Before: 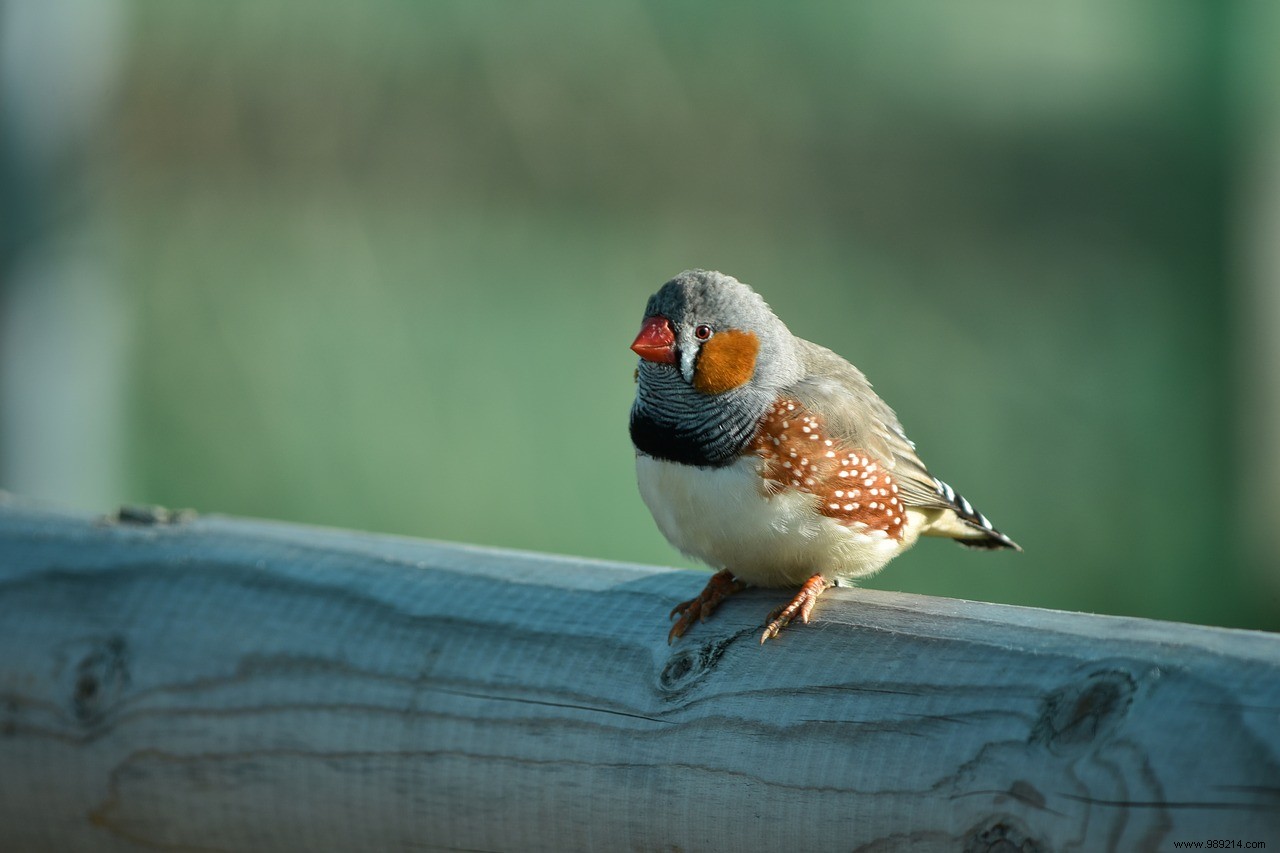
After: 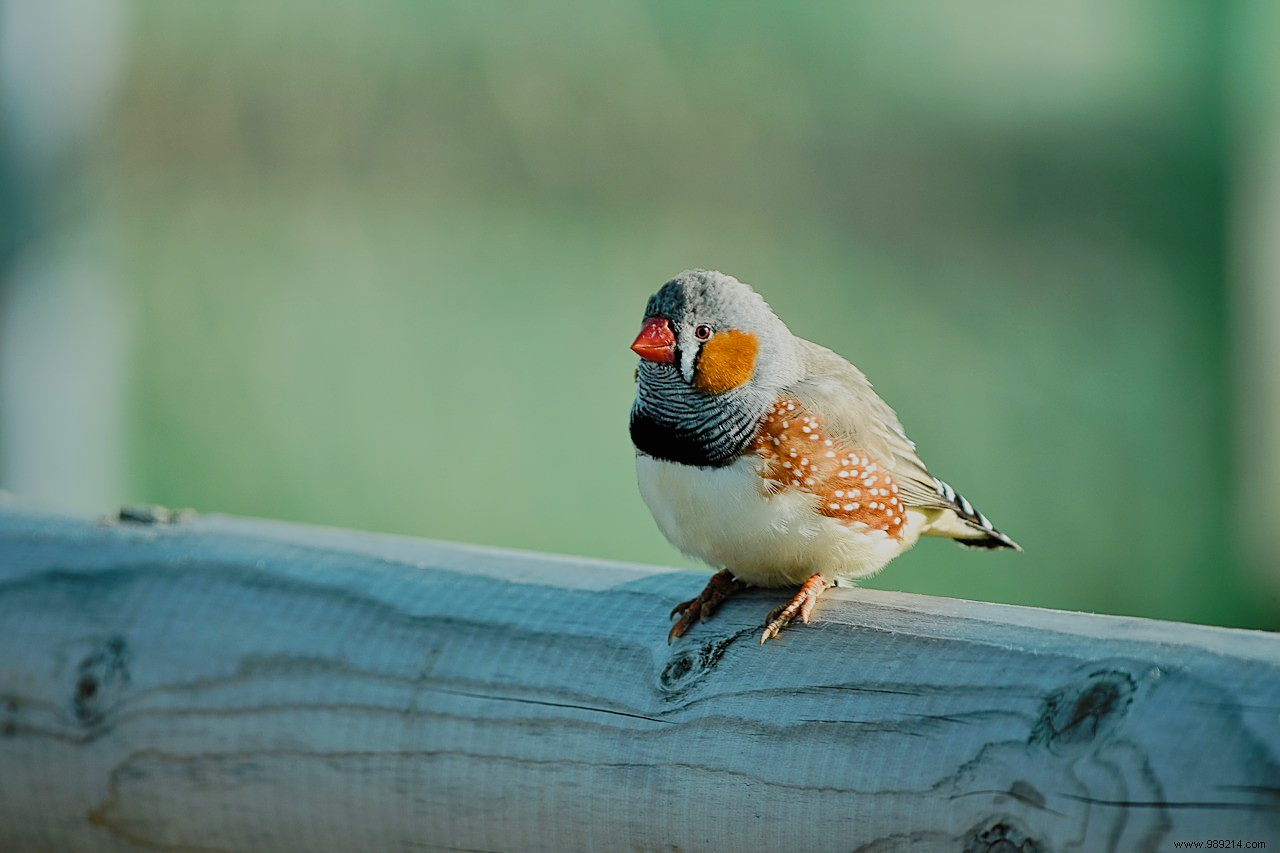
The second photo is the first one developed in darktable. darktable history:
filmic rgb: black relative exposure -8.79 EV, white relative exposure 4.98 EV, threshold 3 EV, target black luminance 0%, hardness 3.77, latitude 66.33%, contrast 0.822, shadows ↔ highlights balance 20%, color science v5 (2021), contrast in shadows safe, contrast in highlights safe, enable highlight reconstruction true
tone curve: curves: ch0 [(0, 0) (0.003, 0.005) (0.011, 0.011) (0.025, 0.022) (0.044, 0.038) (0.069, 0.062) (0.1, 0.091) (0.136, 0.128) (0.177, 0.183) (0.224, 0.246) (0.277, 0.325) (0.335, 0.403) (0.399, 0.473) (0.468, 0.557) (0.543, 0.638) (0.623, 0.709) (0.709, 0.782) (0.801, 0.847) (0.898, 0.923) (1, 1)], preserve colors none
local contrast: mode bilateral grid, contrast 100, coarseness 100, detail 91%, midtone range 0.2
sharpen: radius 1.967
white balance: emerald 1
